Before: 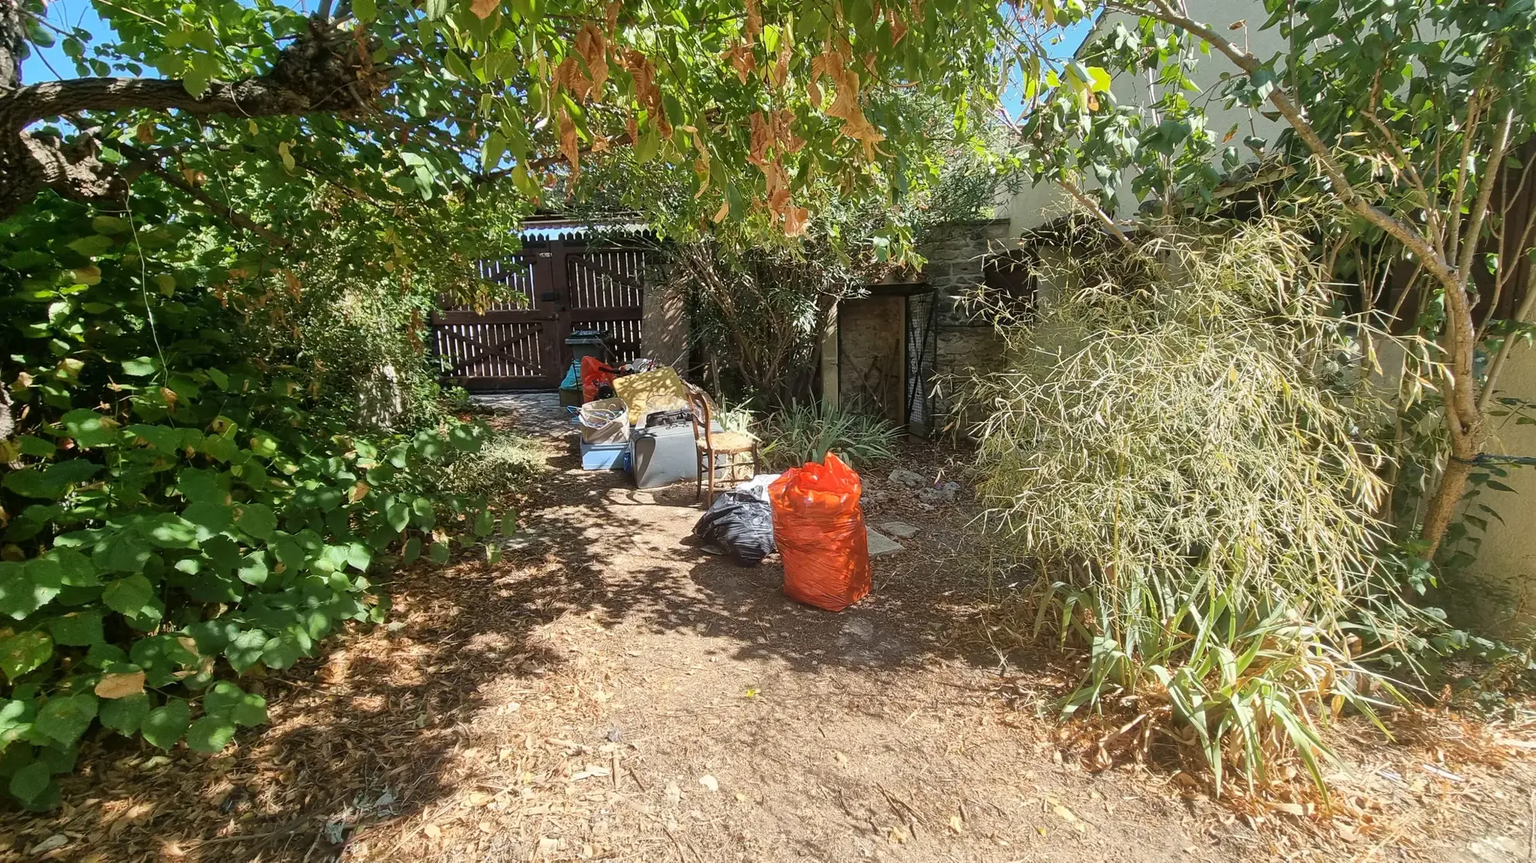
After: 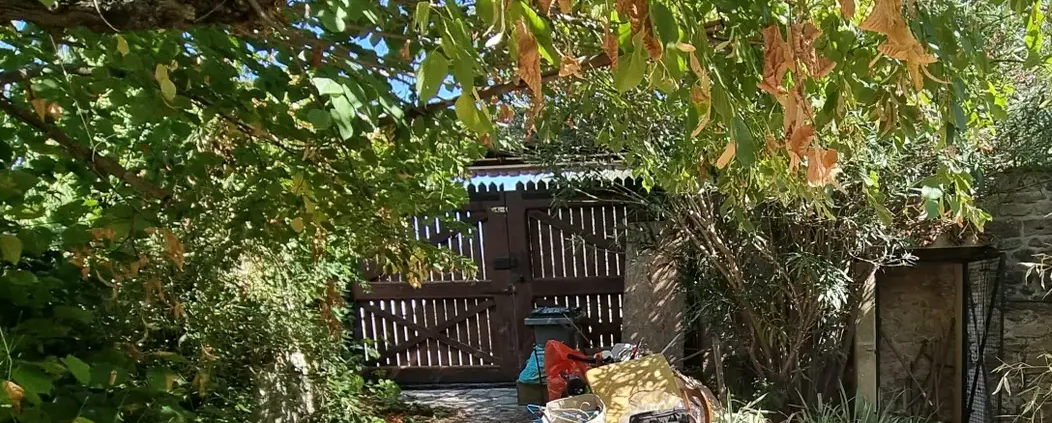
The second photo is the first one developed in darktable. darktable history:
contrast equalizer: y [[0.515 ×6], [0.507 ×6], [0.425 ×6], [0 ×6], [0 ×6]]
crop: left 10.345%, top 10.721%, right 36.511%, bottom 51.27%
